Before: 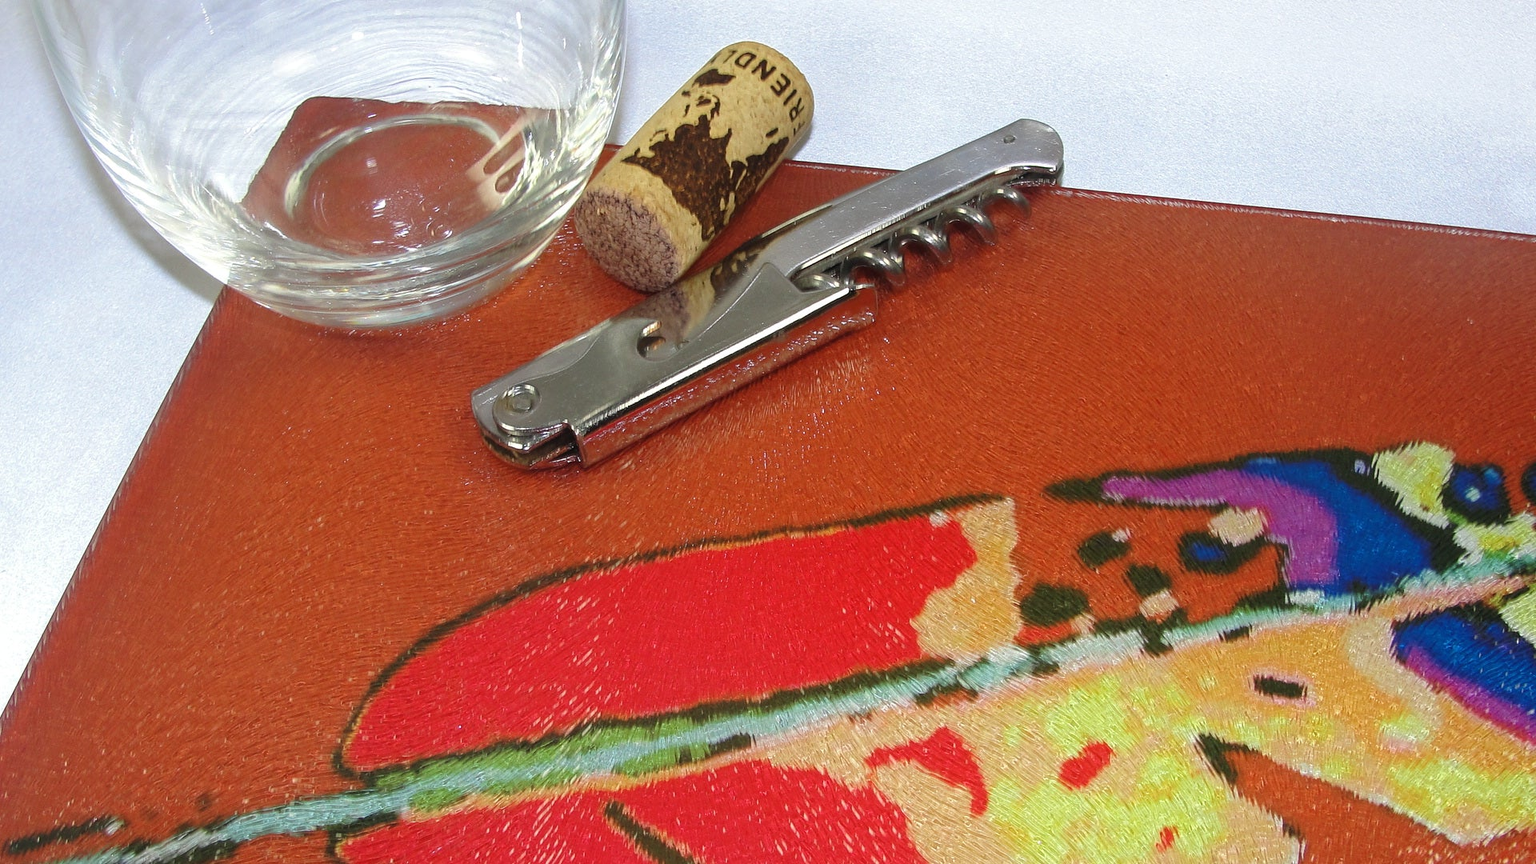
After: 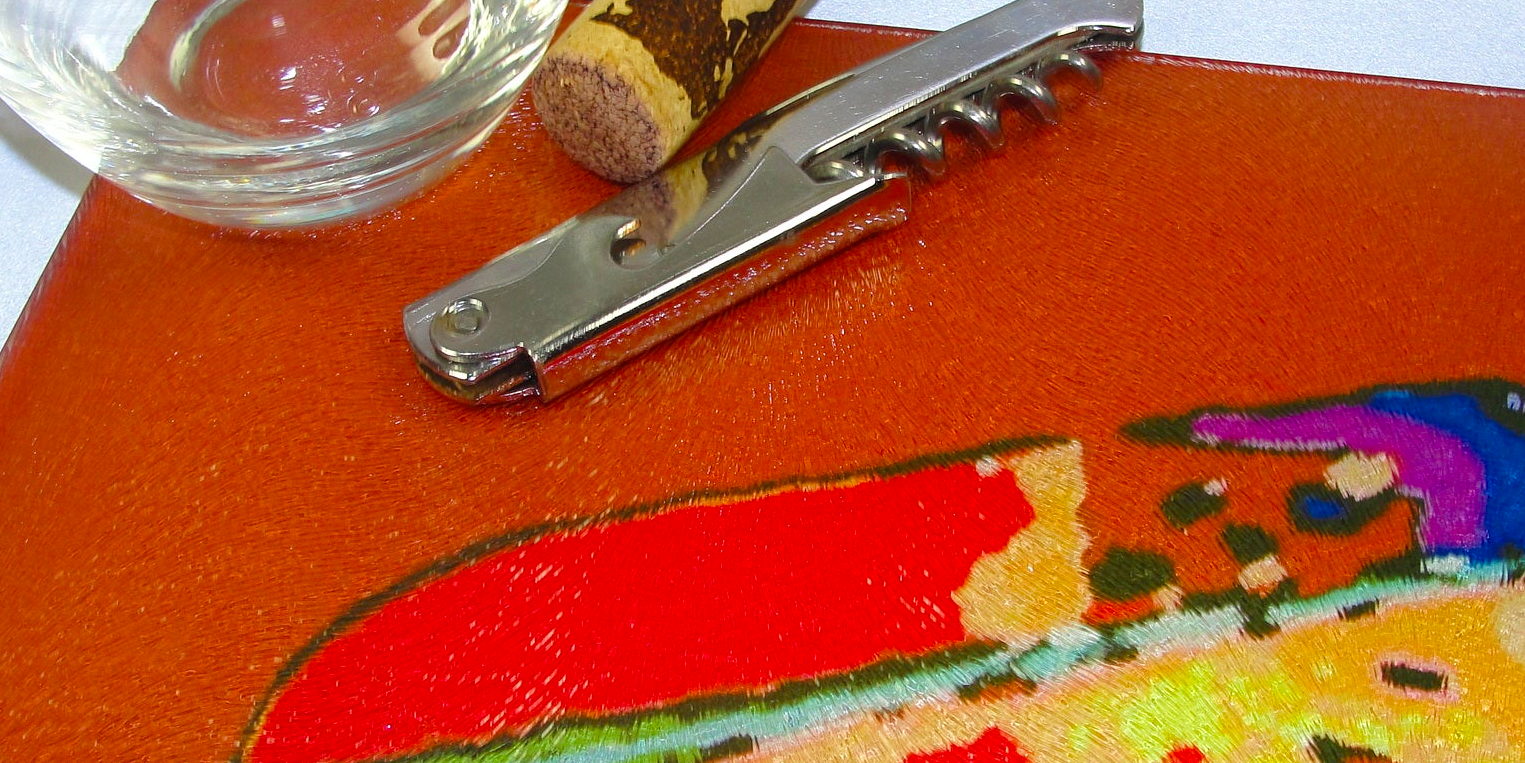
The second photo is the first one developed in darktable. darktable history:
crop: left 9.712%, top 16.928%, right 10.845%, bottom 12.332%
velvia: strength 32%, mid-tones bias 0.2
